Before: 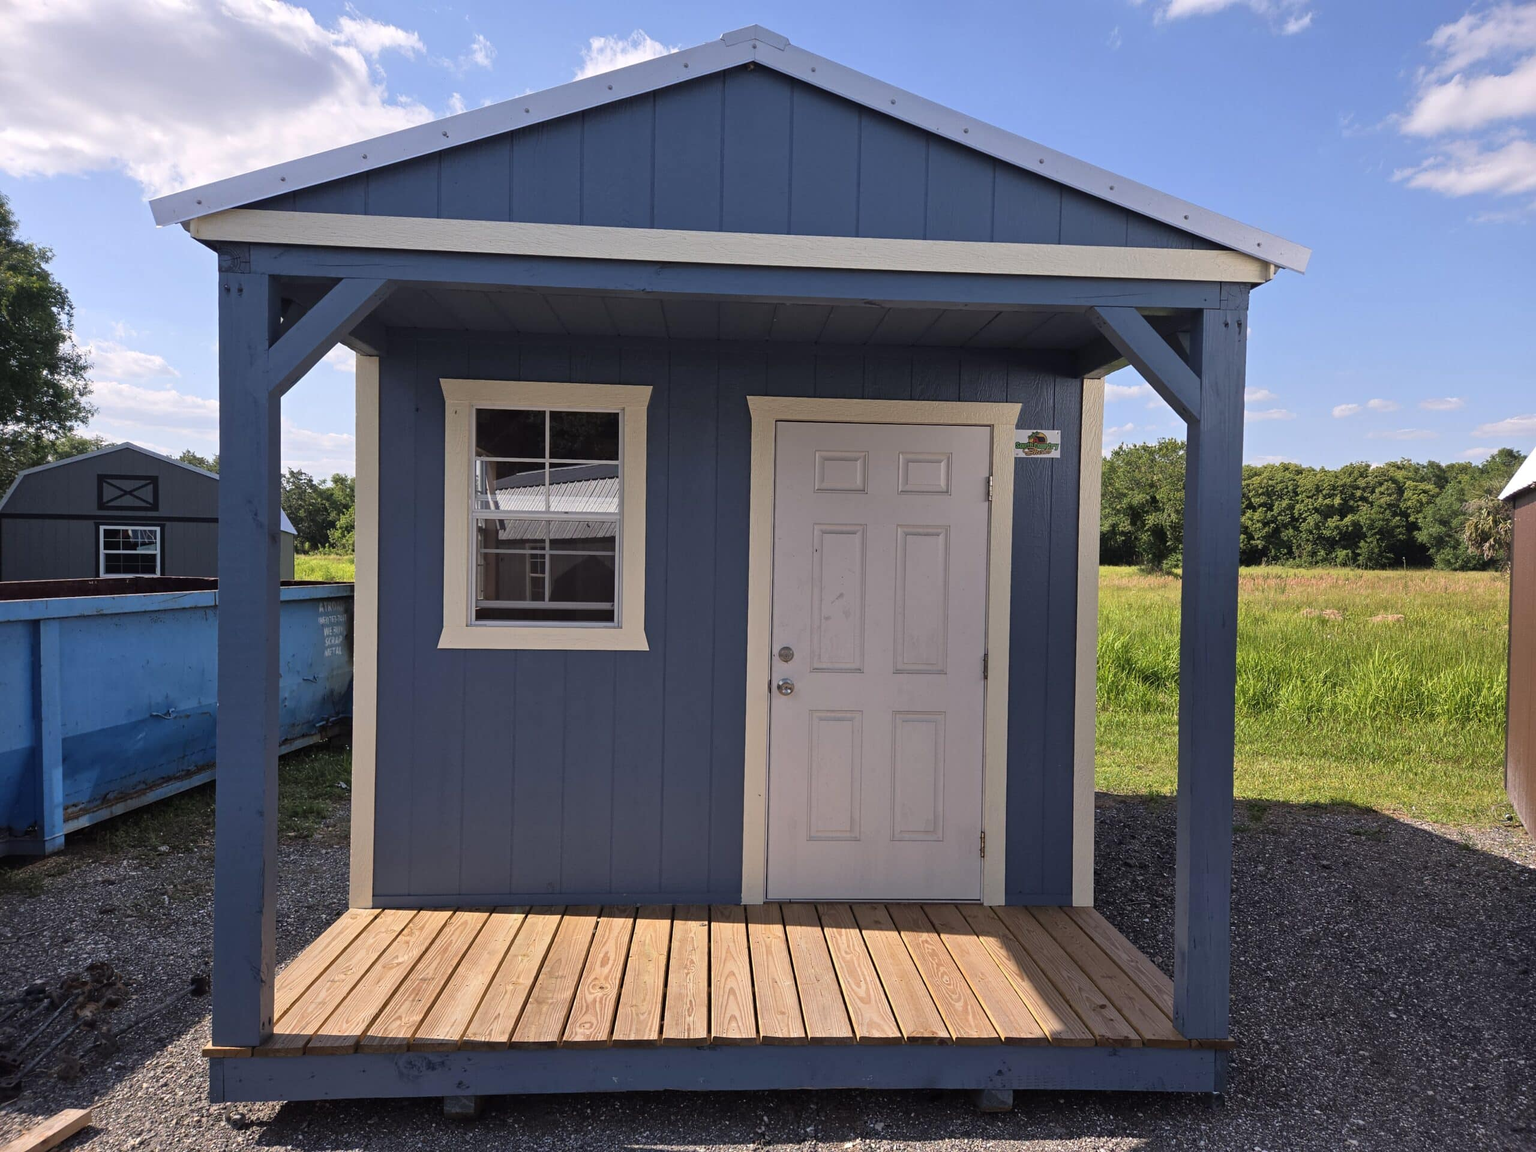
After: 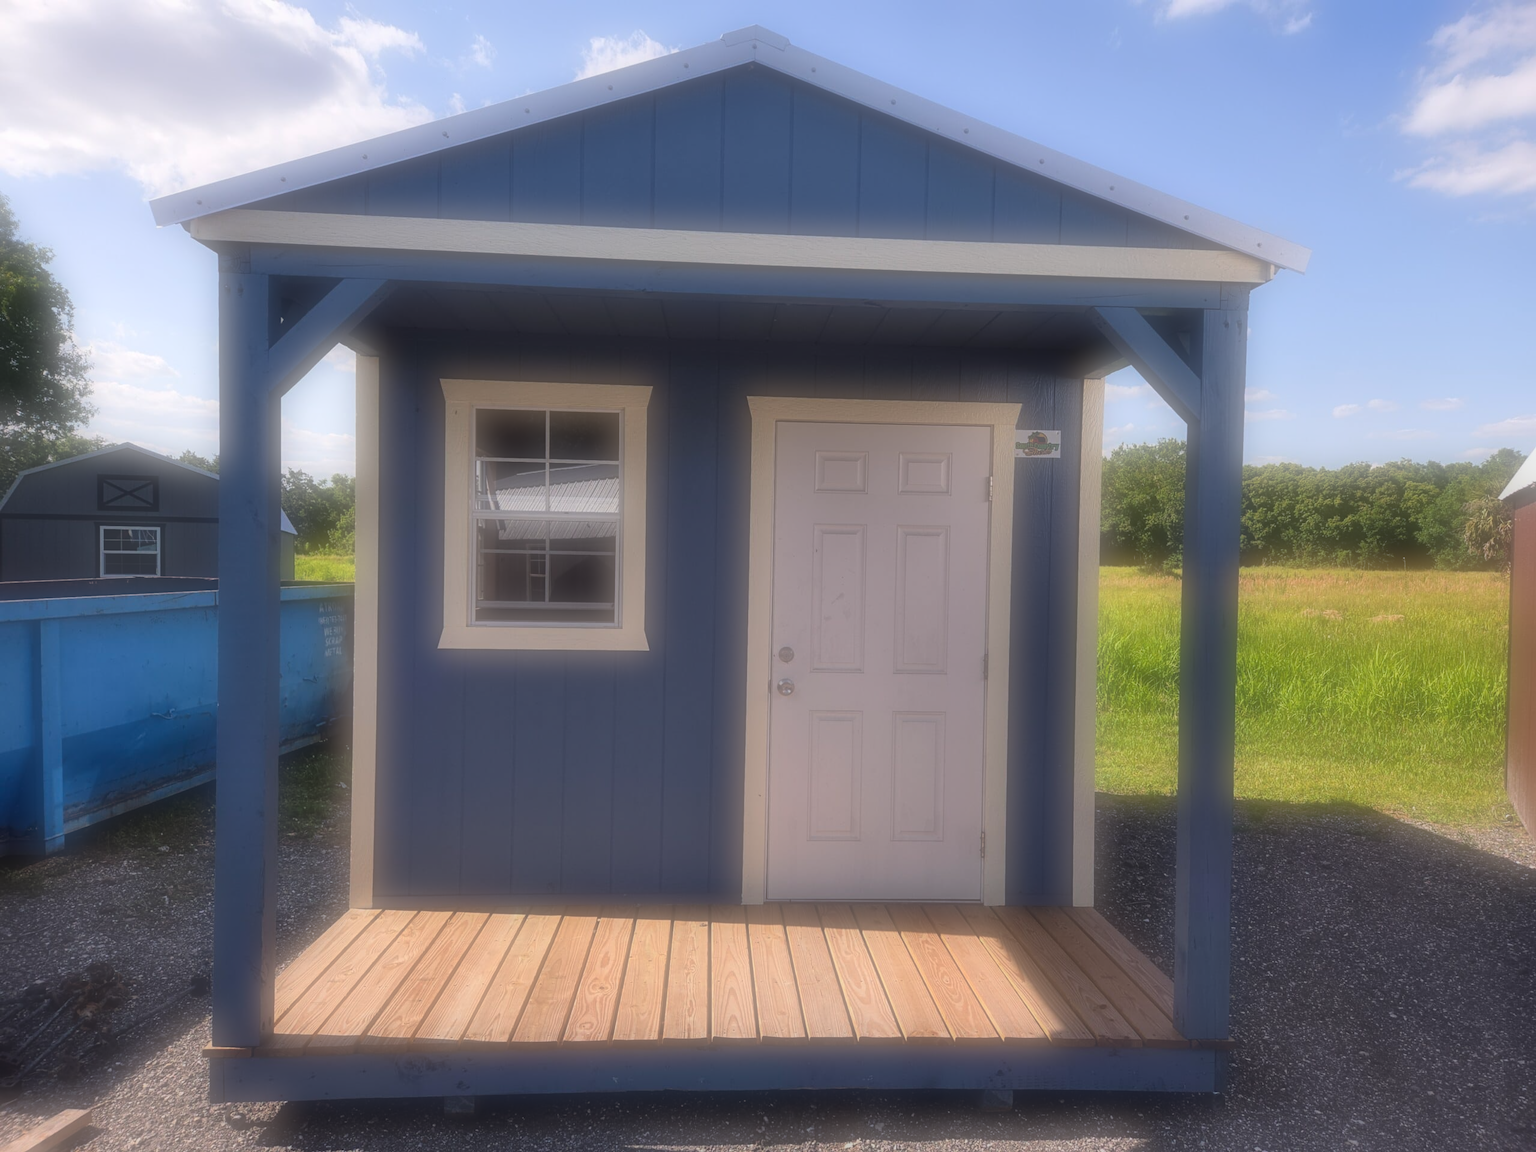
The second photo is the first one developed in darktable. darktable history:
soften: on, module defaults
exposure: compensate highlight preservation false
